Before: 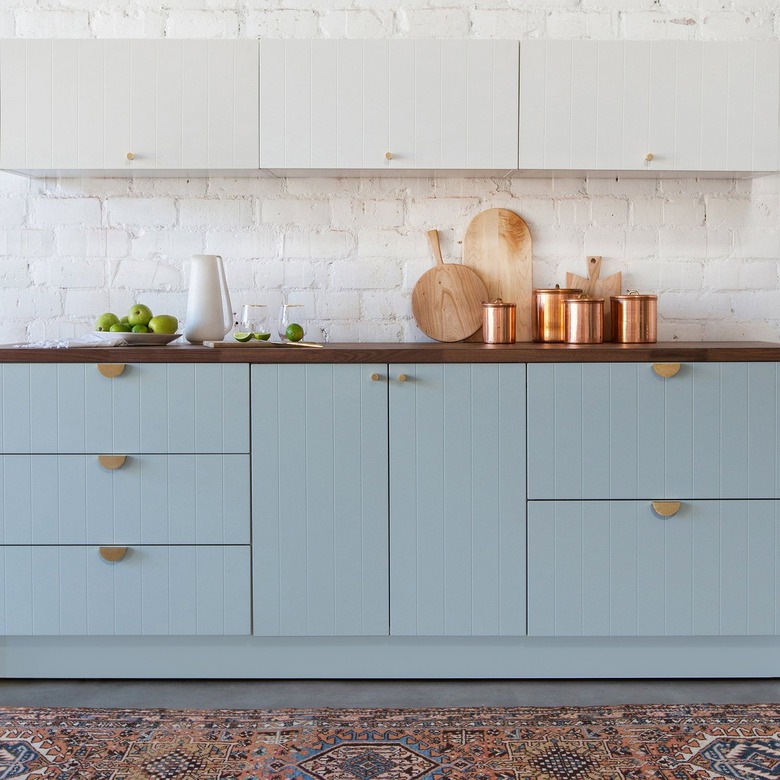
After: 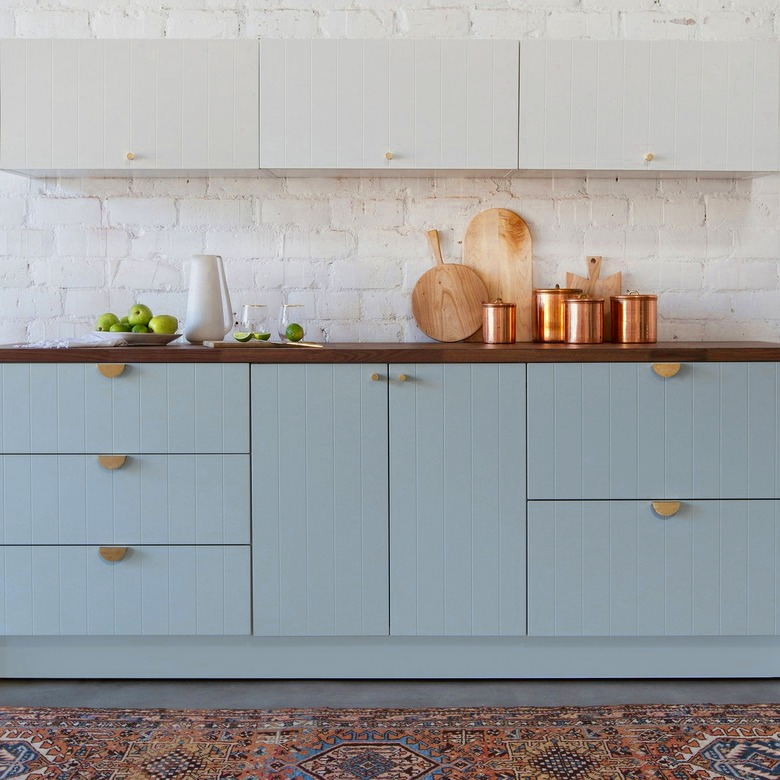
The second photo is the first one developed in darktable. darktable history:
color zones: curves: ch0 [(0.004, 0.305) (0.261, 0.623) (0.389, 0.399) (0.708, 0.571) (0.947, 0.34)]; ch1 [(0.025, 0.645) (0.229, 0.584) (0.326, 0.551) (0.484, 0.262) (0.757, 0.643)]
exposure: exposure -0.211 EV, compensate exposure bias true, compensate highlight preservation false
